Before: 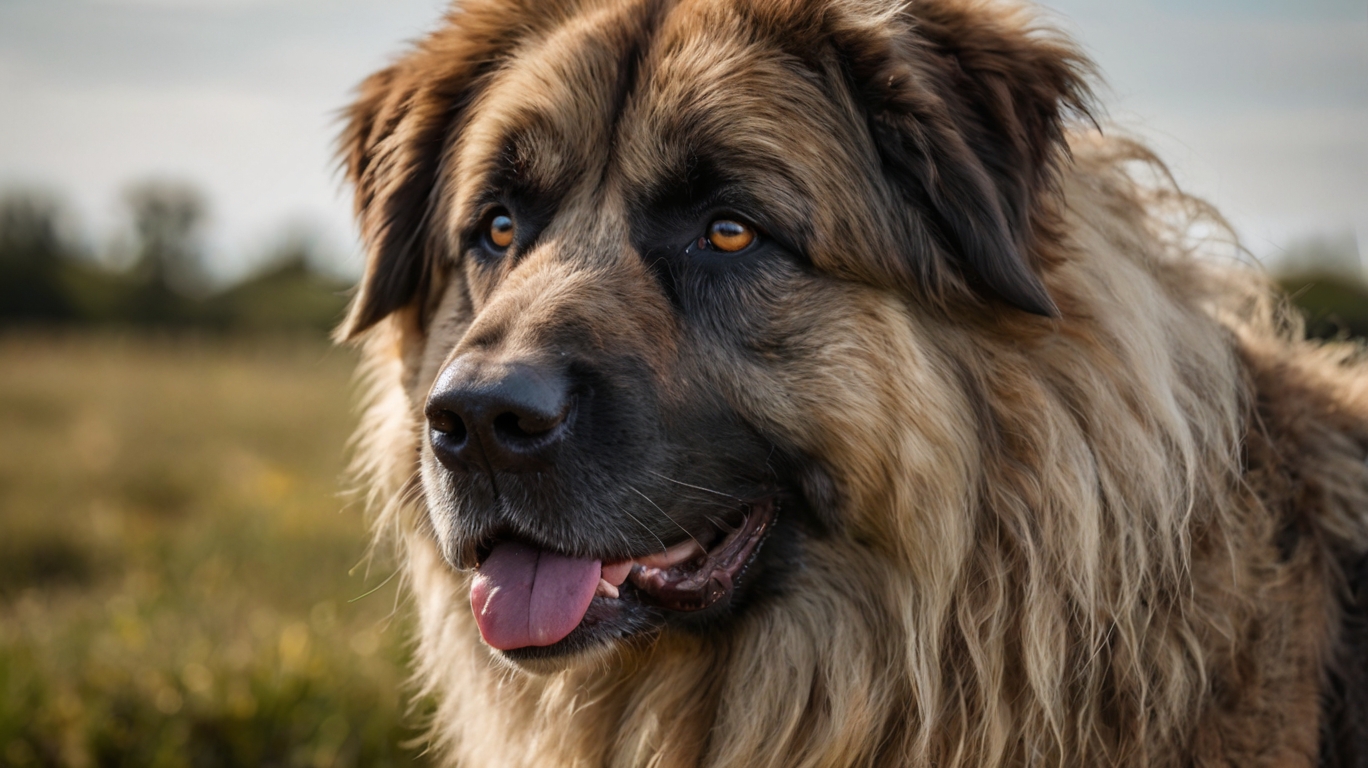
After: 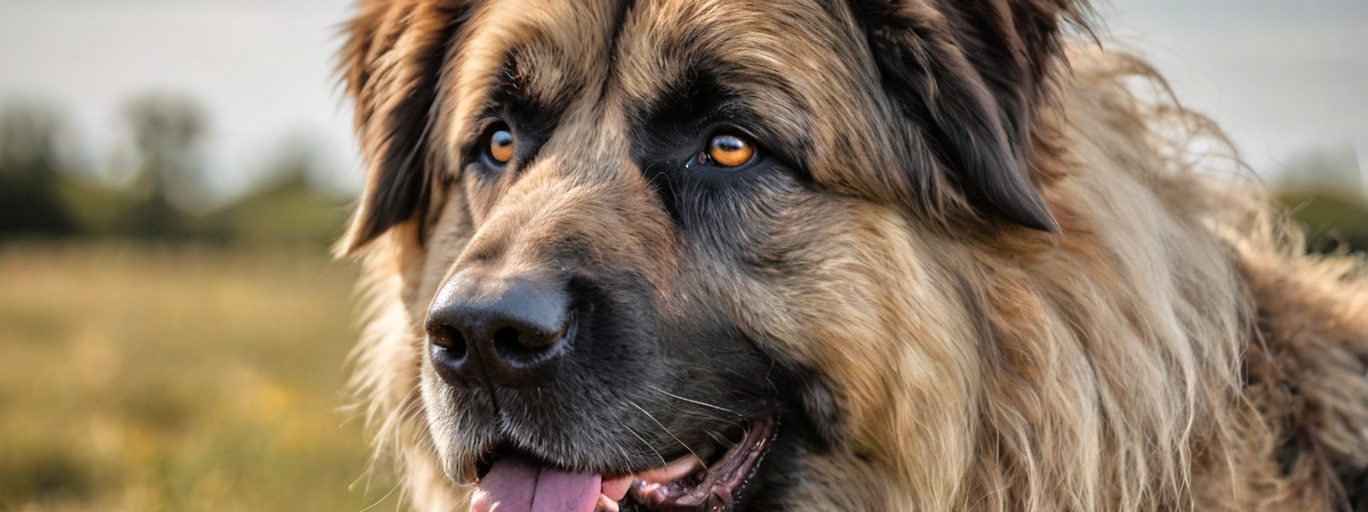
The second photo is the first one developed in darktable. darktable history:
crop: top 11.166%, bottom 22.168%
tone equalizer: -7 EV 0.15 EV, -6 EV 0.6 EV, -5 EV 1.15 EV, -4 EV 1.33 EV, -3 EV 1.15 EV, -2 EV 0.6 EV, -1 EV 0.15 EV, mask exposure compensation -0.5 EV
